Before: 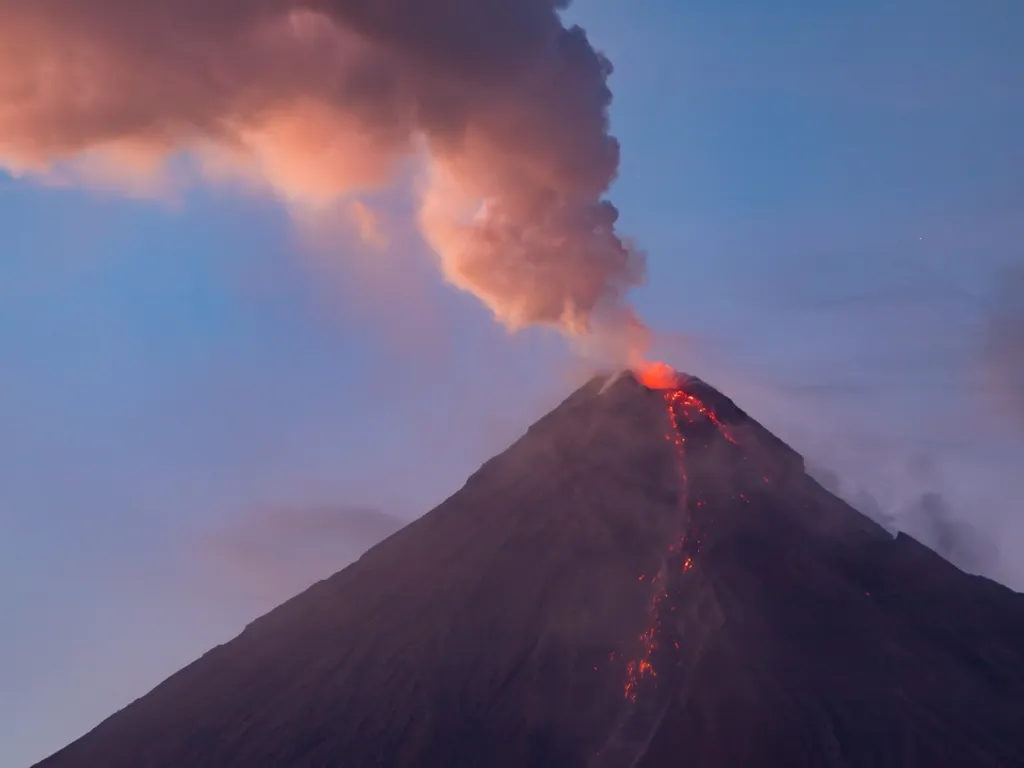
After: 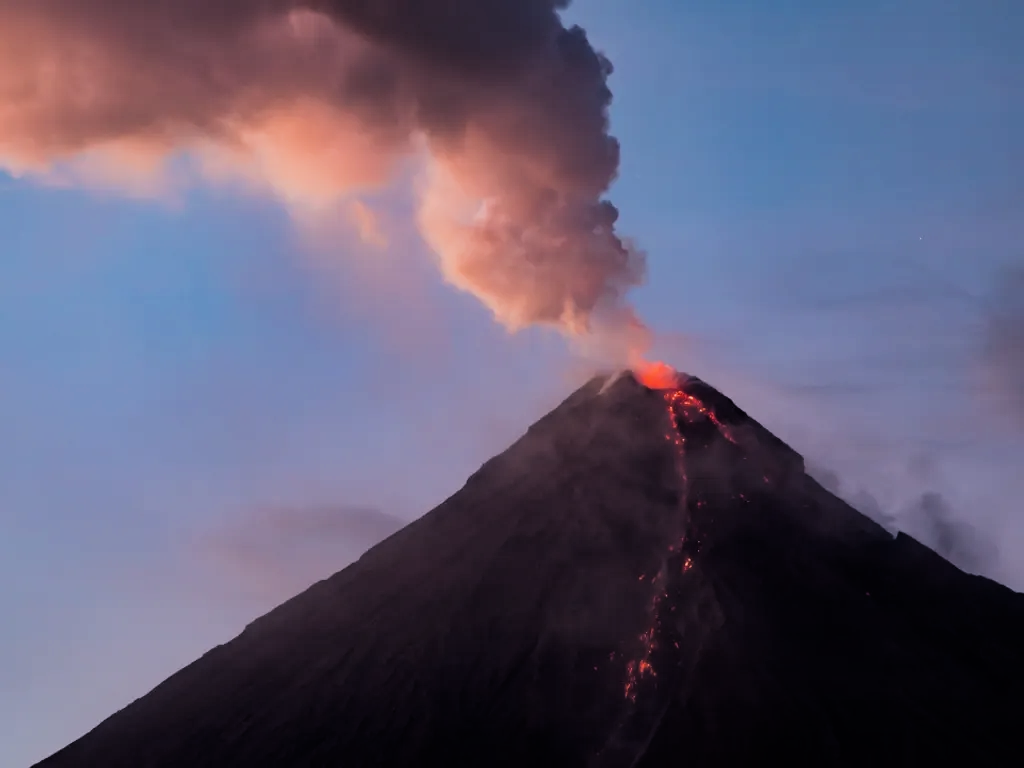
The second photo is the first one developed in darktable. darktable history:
filmic rgb: black relative exposure -5.01 EV, white relative exposure 3.97 EV, hardness 2.88, contrast 1.41, highlights saturation mix -31.05%, iterations of high-quality reconstruction 0
